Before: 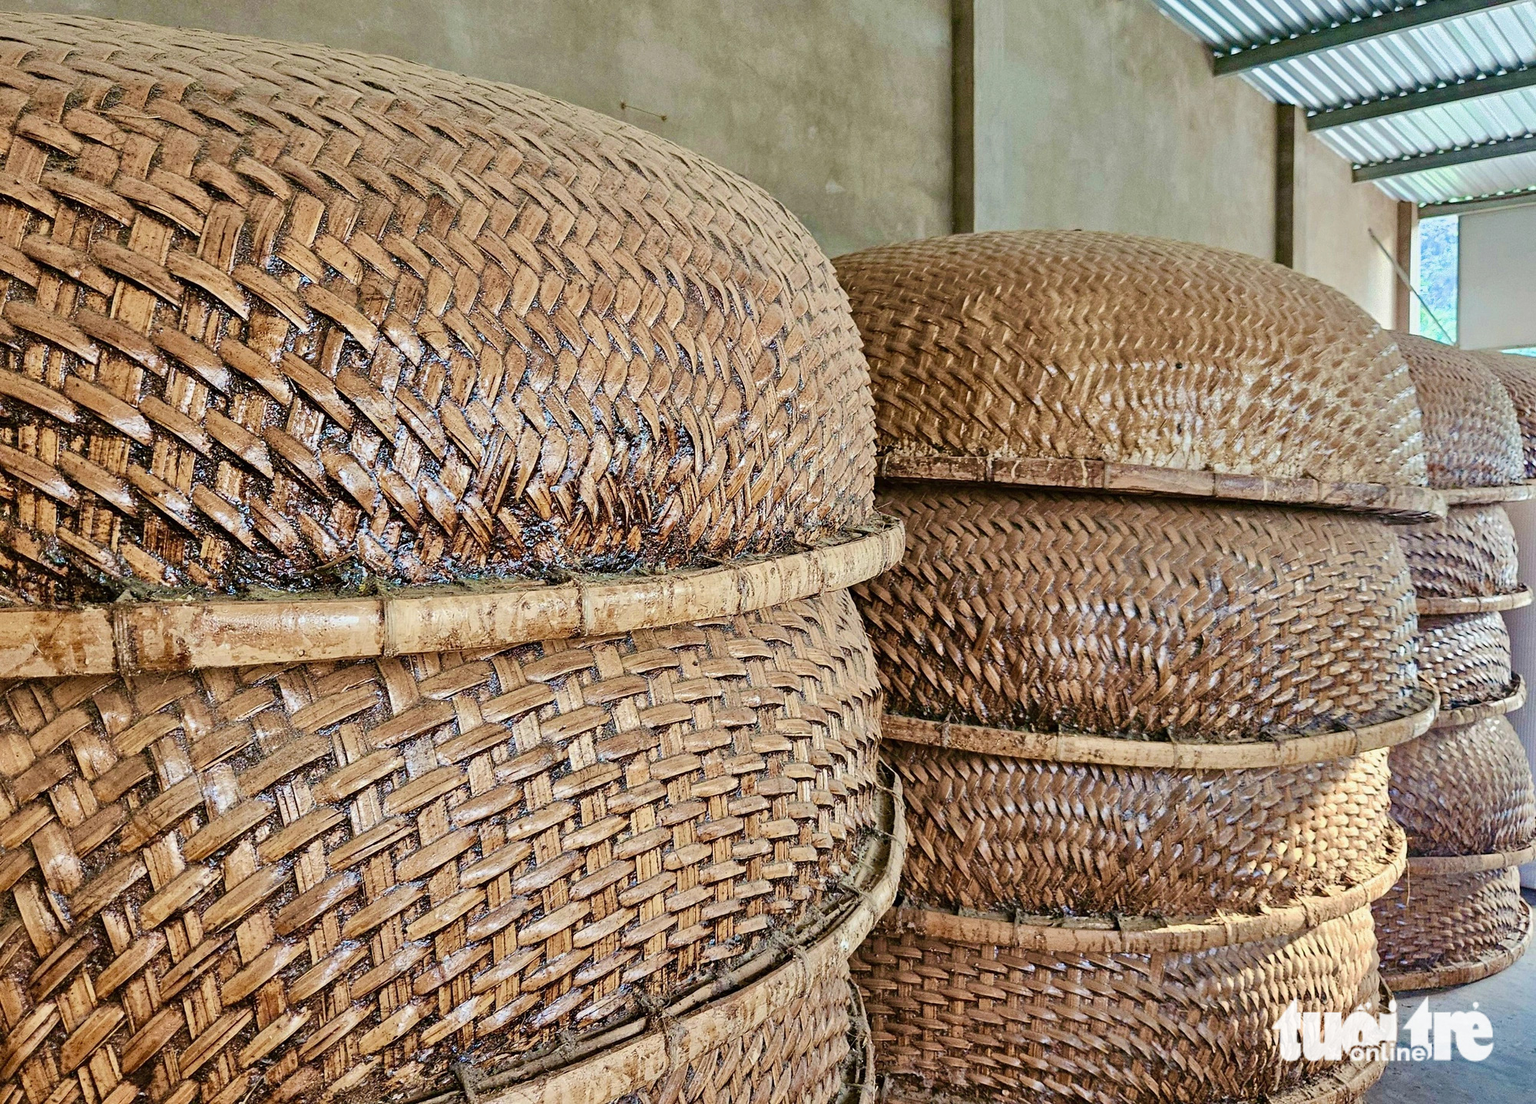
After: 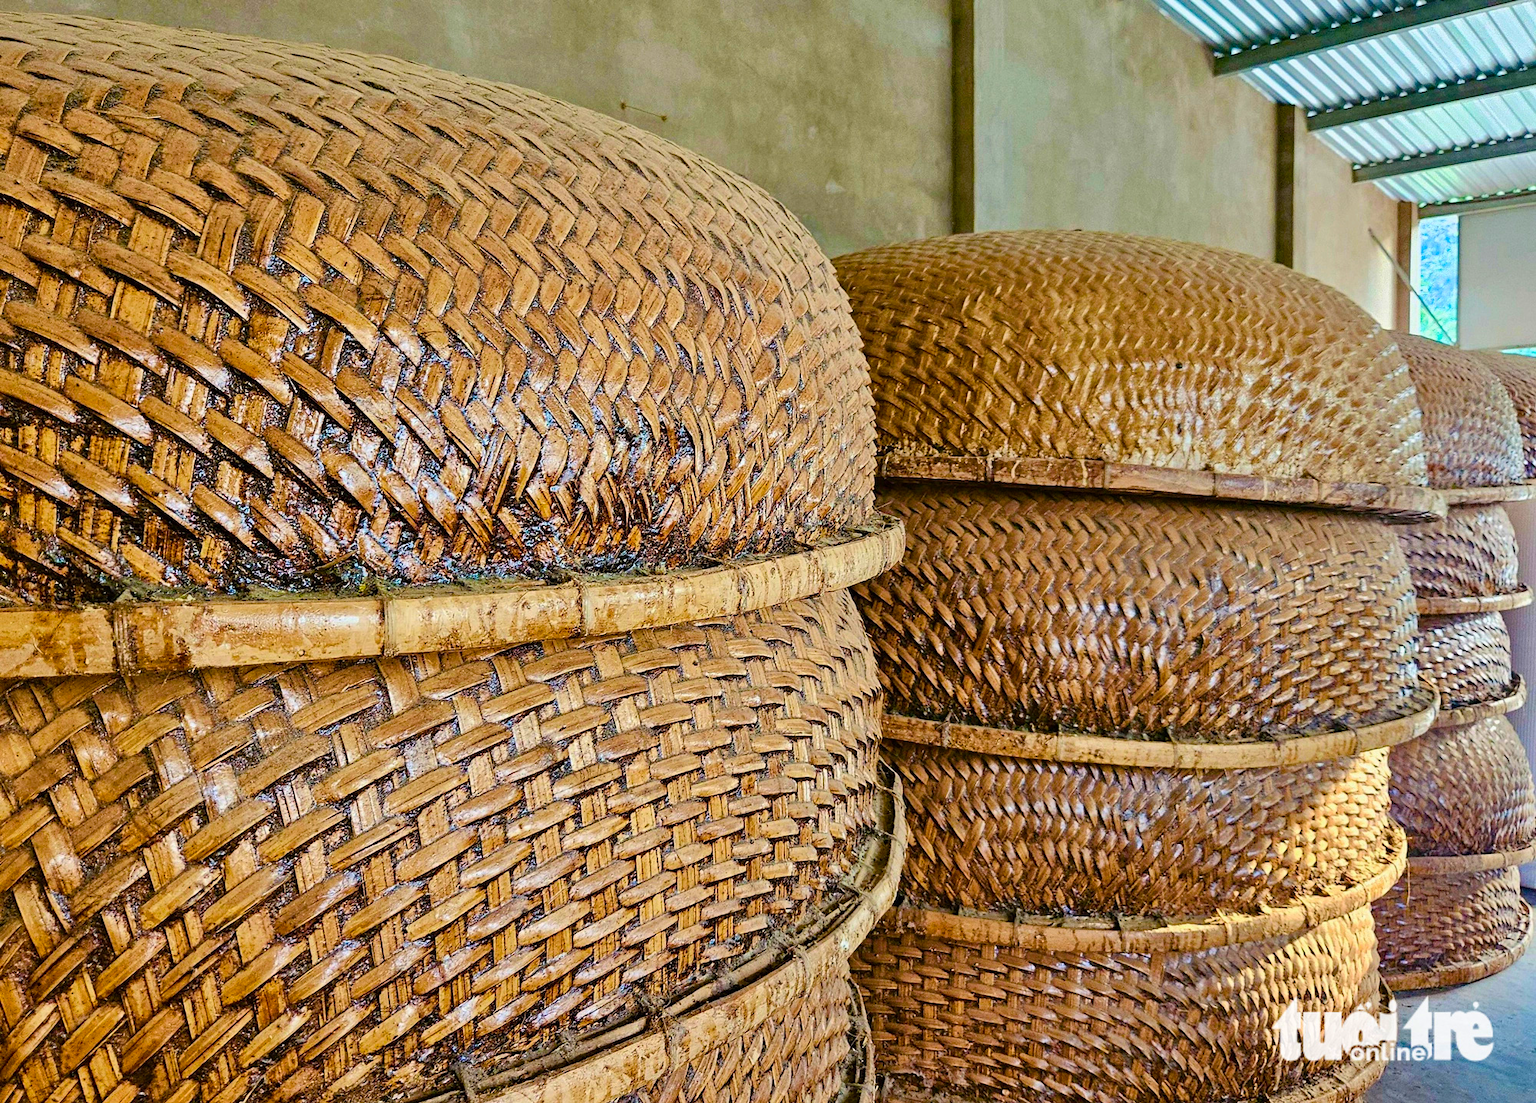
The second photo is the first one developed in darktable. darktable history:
color balance rgb: power › hue 328.44°, linear chroma grading › global chroma 9.879%, perceptual saturation grading › global saturation 36.118%, global vibrance 20%
